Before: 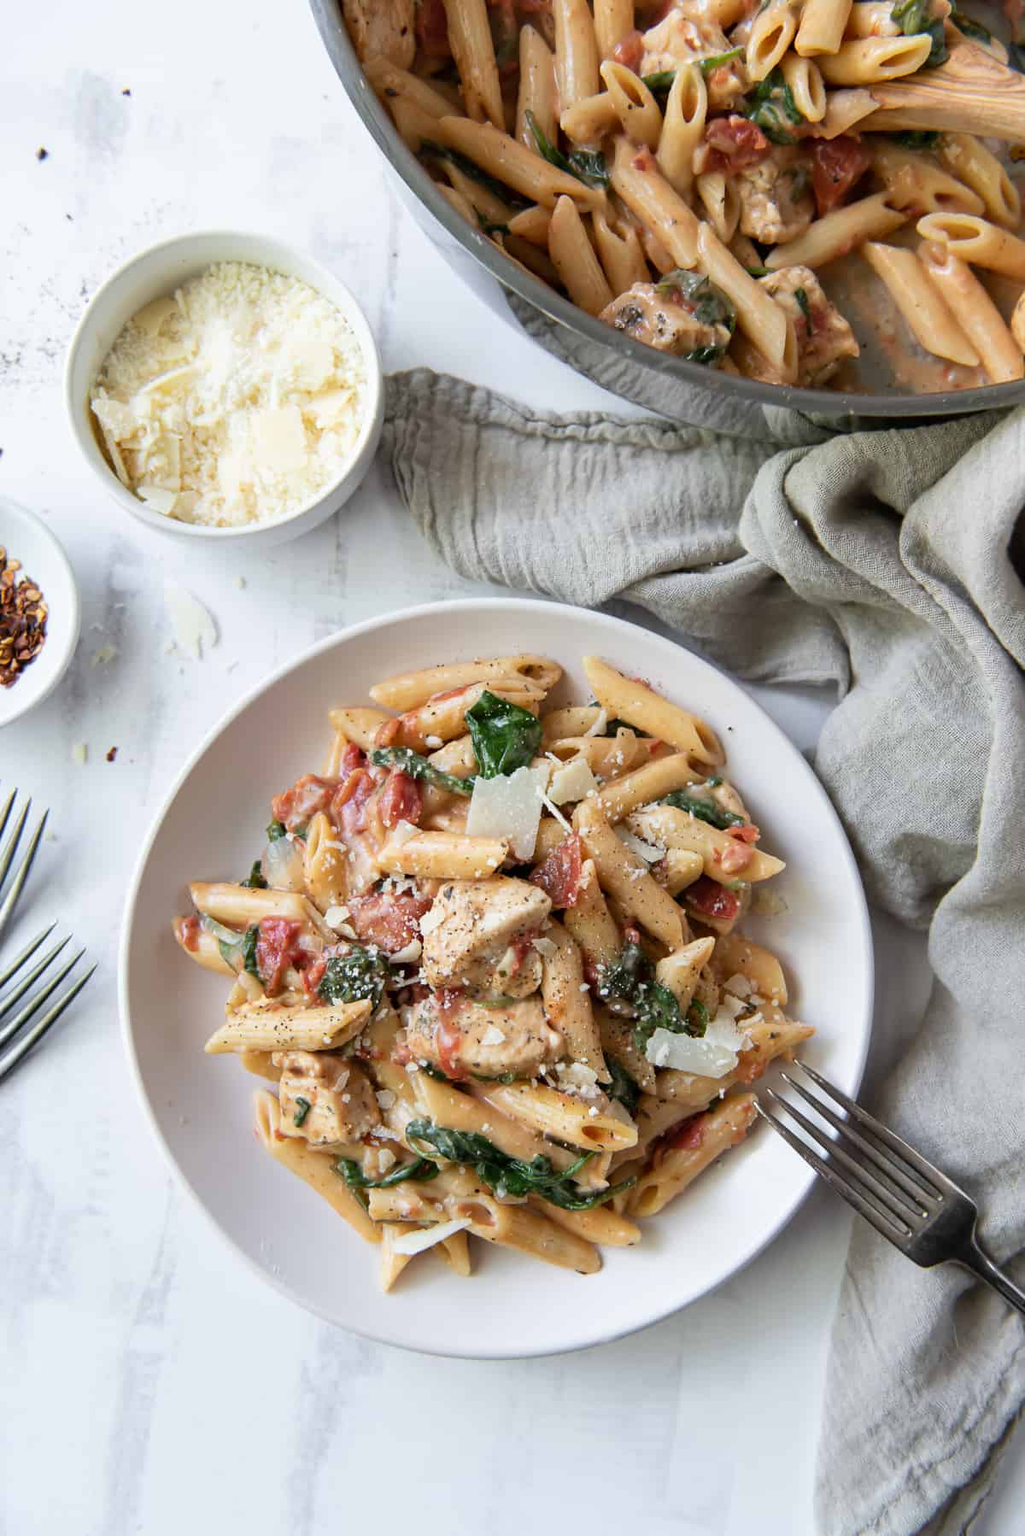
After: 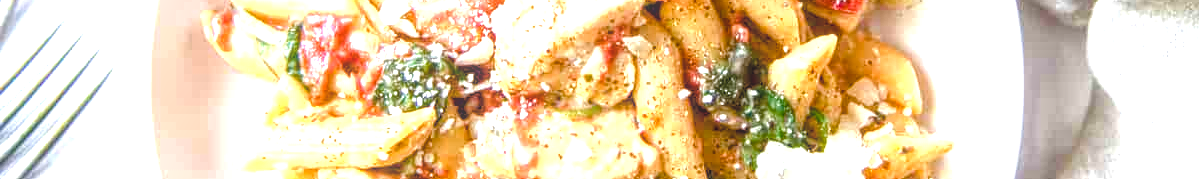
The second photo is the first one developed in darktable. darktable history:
local contrast: highlights 66%, shadows 33%, detail 166%, midtone range 0.2
exposure: black level correction 0, exposure 0.9 EV, compensate highlight preservation false
color balance rgb: linear chroma grading › shadows -2.2%, linear chroma grading › highlights -15%, linear chroma grading › global chroma -10%, linear chroma grading › mid-tones -10%, perceptual saturation grading › global saturation 45%, perceptual saturation grading › highlights -50%, perceptual saturation grading › shadows 30%, perceptual brilliance grading › global brilliance 18%, global vibrance 45%
crop and rotate: top 59.084%, bottom 30.916%
